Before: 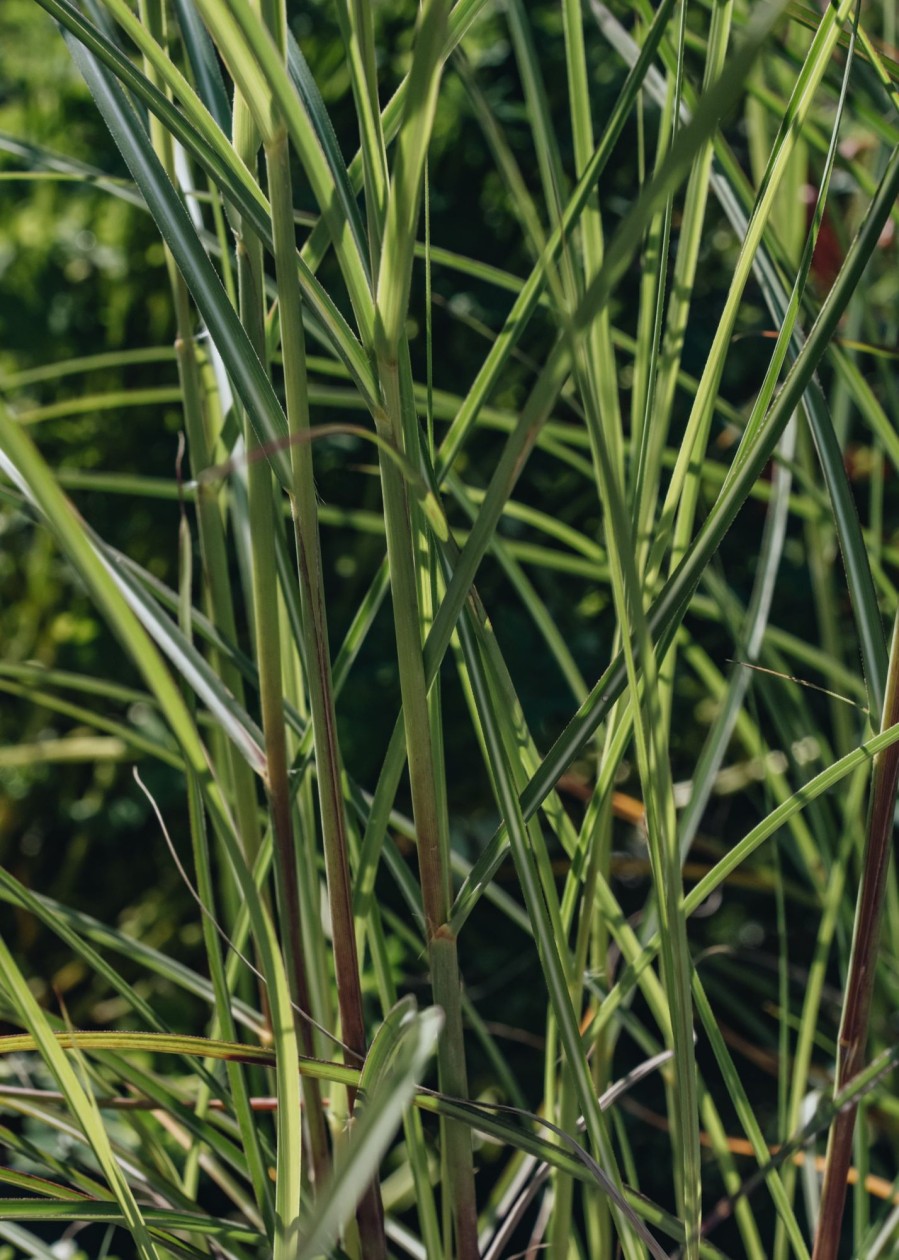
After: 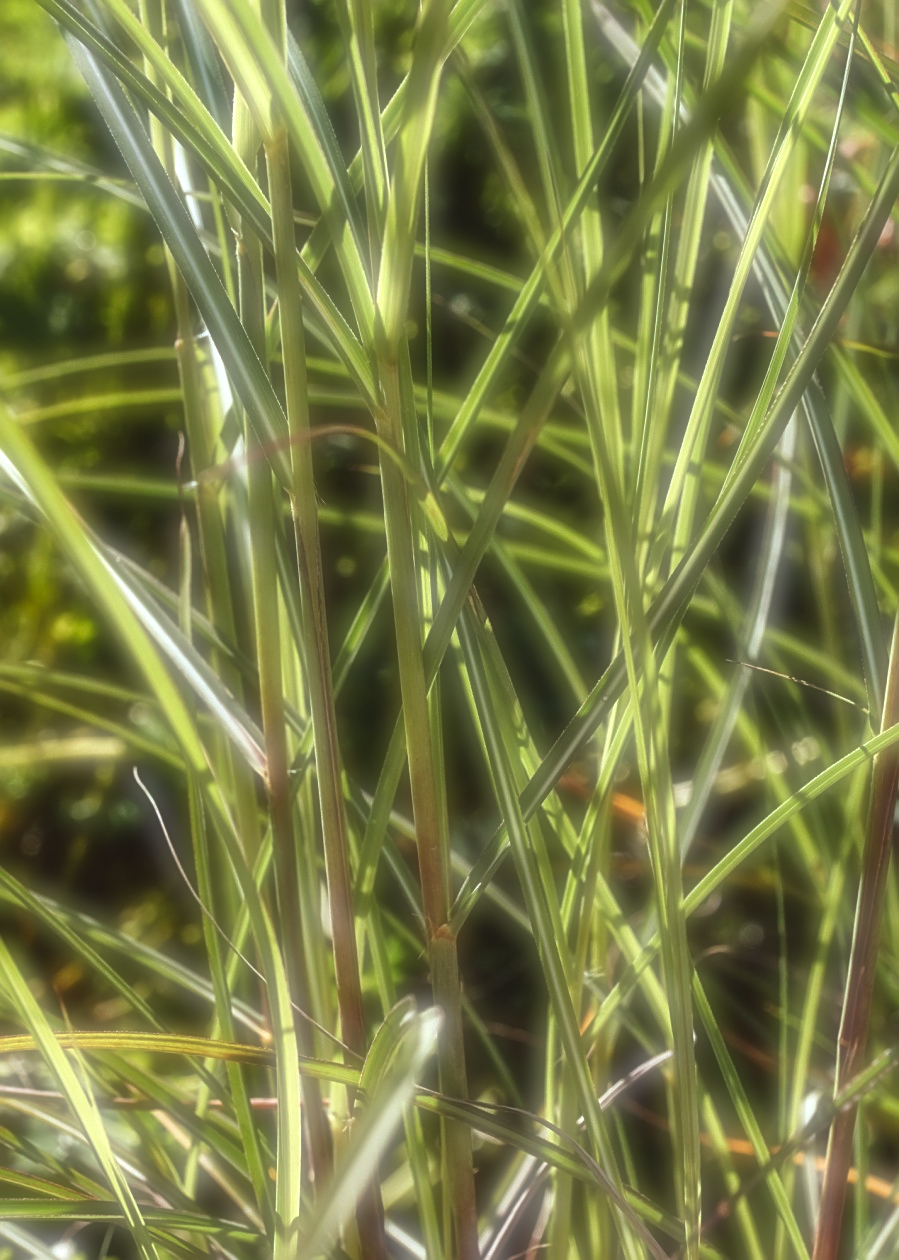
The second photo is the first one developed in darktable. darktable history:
exposure: black level correction 0, exposure 1 EV, compensate exposure bias true, compensate highlight preservation false
soften: on, module defaults
rgb levels: mode RGB, independent channels, levels [[0, 0.5, 1], [0, 0.521, 1], [0, 0.536, 1]]
sharpen: on, module defaults
